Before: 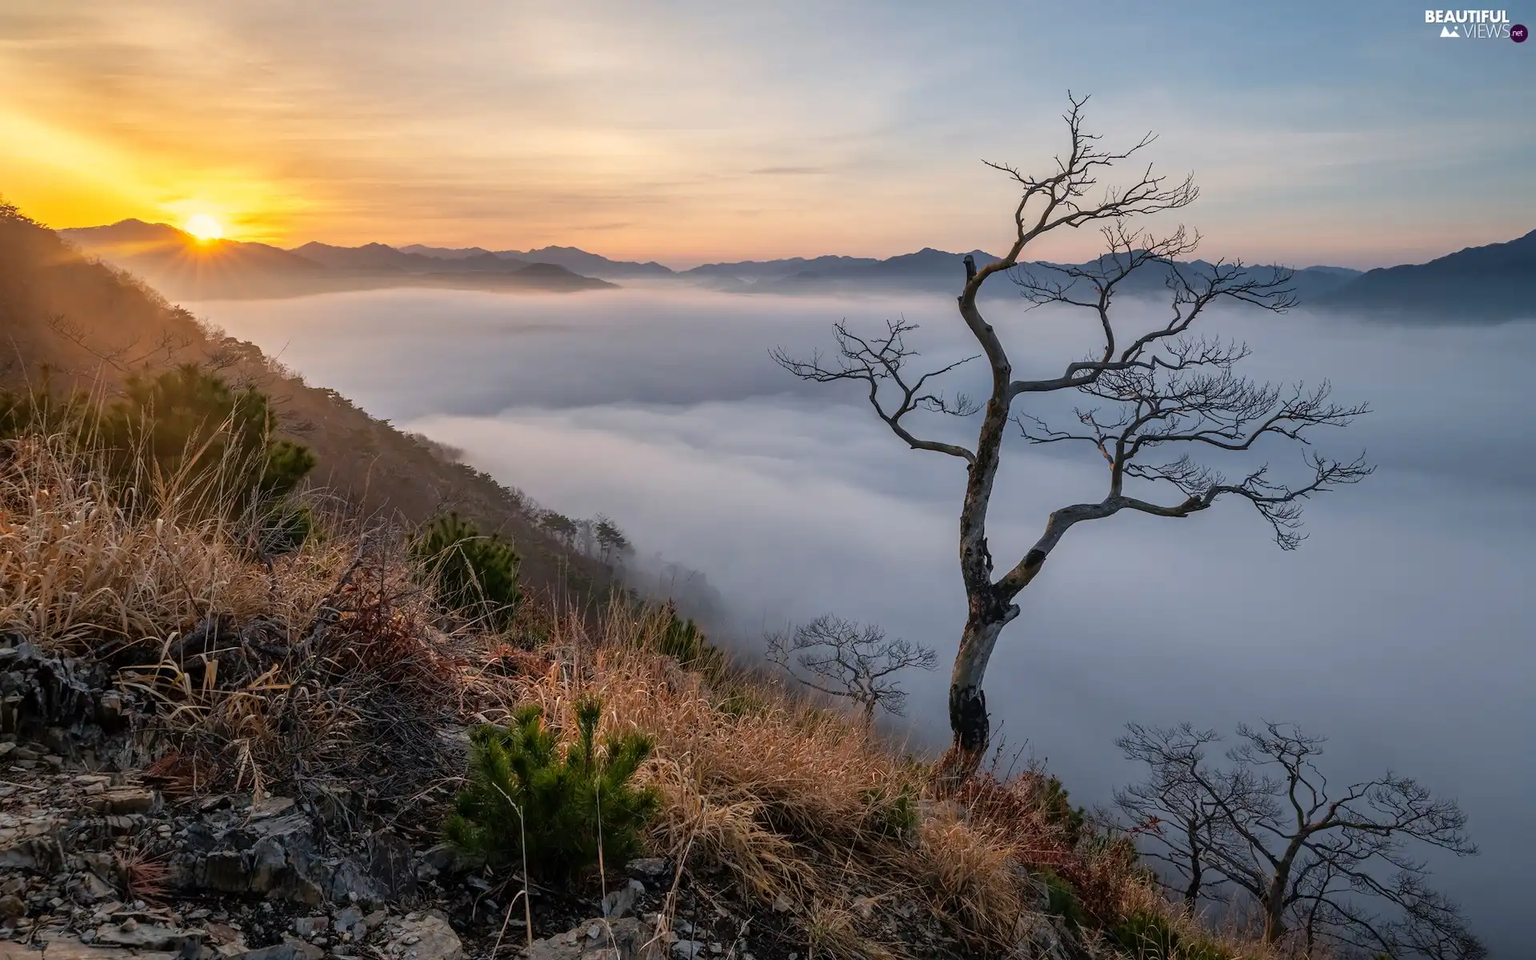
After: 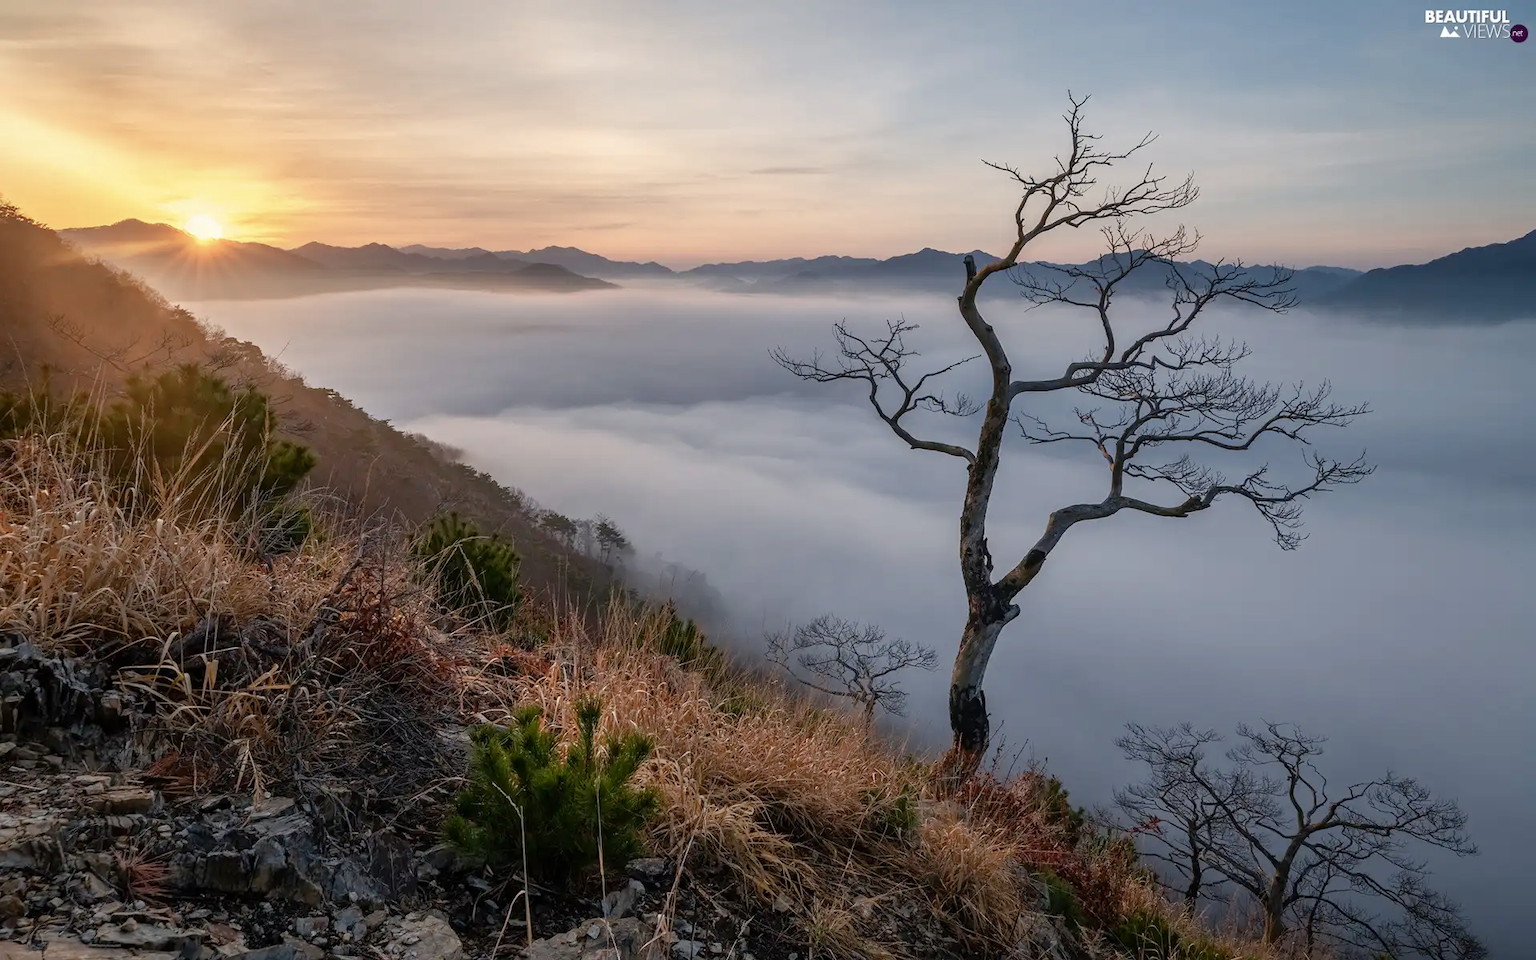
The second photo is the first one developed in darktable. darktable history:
color balance rgb: shadows lift › hue 85.48°, perceptual saturation grading › global saturation -9.83%, perceptual saturation grading › highlights -27.38%, perceptual saturation grading › shadows 21.042%
